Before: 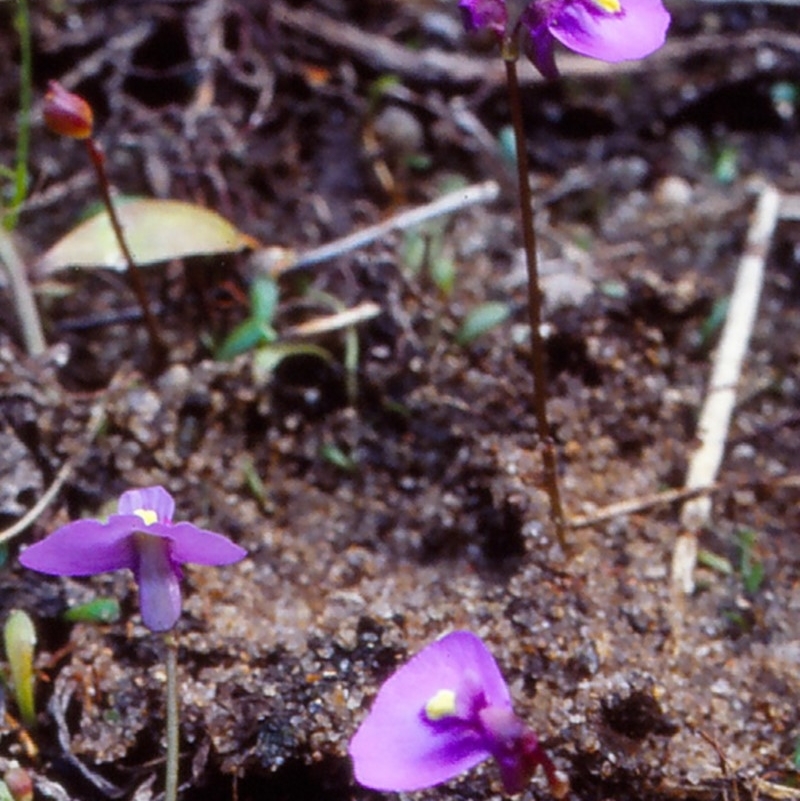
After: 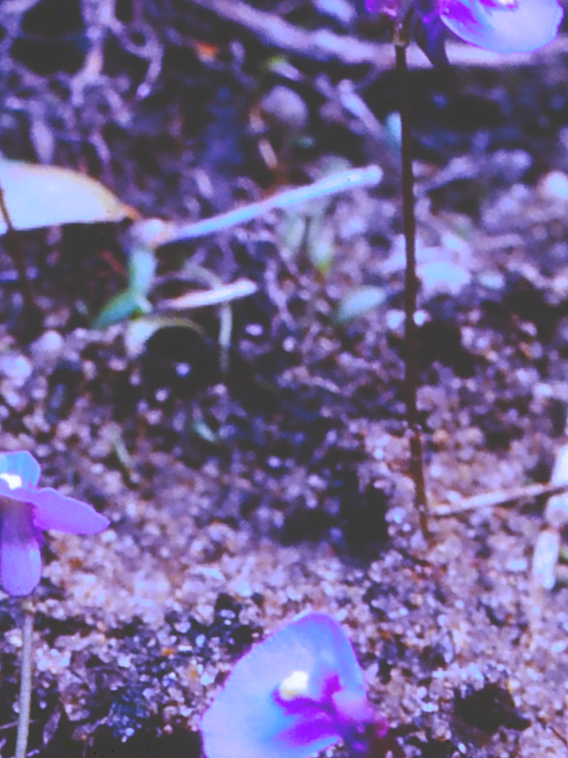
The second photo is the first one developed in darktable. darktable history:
white balance: red 0.98, blue 1.61
crop and rotate: angle -3.27°, left 14.277%, top 0.028%, right 10.766%, bottom 0.028%
exposure: compensate highlight preservation false
tone curve: curves: ch0 [(0, 0) (0.003, 0.241) (0.011, 0.241) (0.025, 0.242) (0.044, 0.246) (0.069, 0.25) (0.1, 0.251) (0.136, 0.256) (0.177, 0.275) (0.224, 0.293) (0.277, 0.326) (0.335, 0.38) (0.399, 0.449) (0.468, 0.525) (0.543, 0.606) (0.623, 0.683) (0.709, 0.751) (0.801, 0.824) (0.898, 0.871) (1, 1)], preserve colors none
